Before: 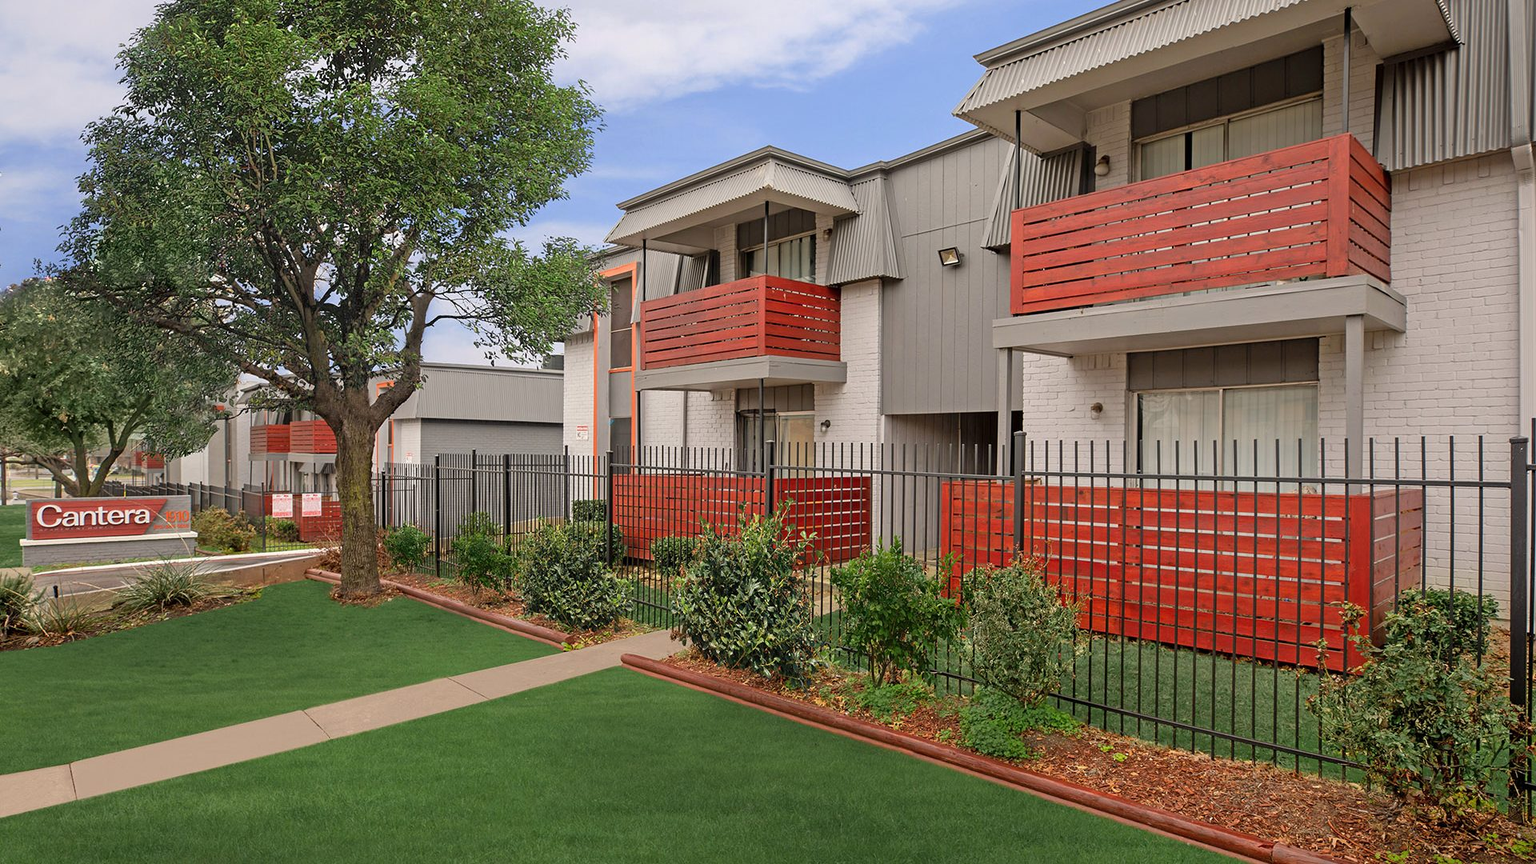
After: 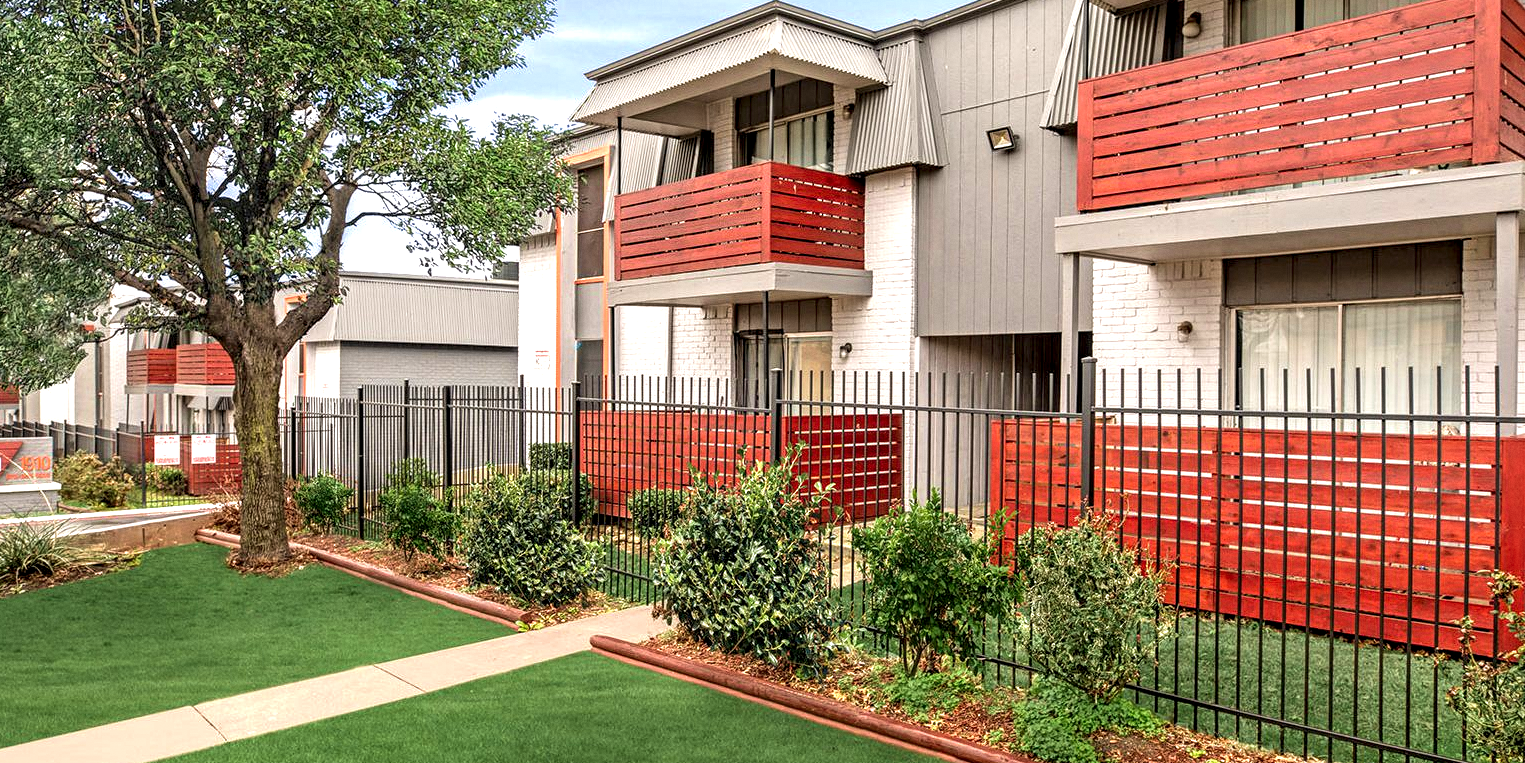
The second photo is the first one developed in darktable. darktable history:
grain: coarseness 0.09 ISO, strength 10%
velvia: strength 17%
exposure: black level correction 0, exposure 0.7 EV, compensate exposure bias true, compensate highlight preservation false
crop: left 9.712%, top 16.928%, right 10.845%, bottom 12.332%
local contrast: highlights 65%, shadows 54%, detail 169%, midtone range 0.514
